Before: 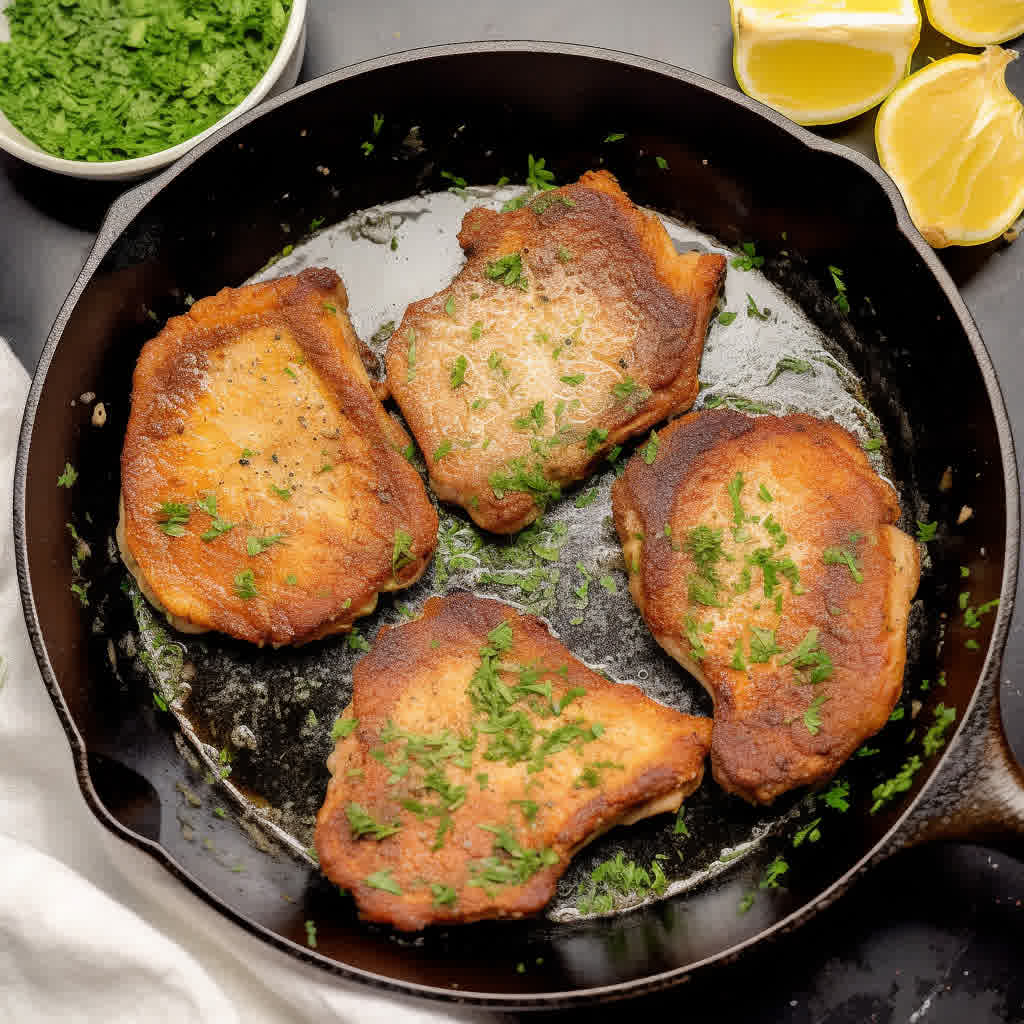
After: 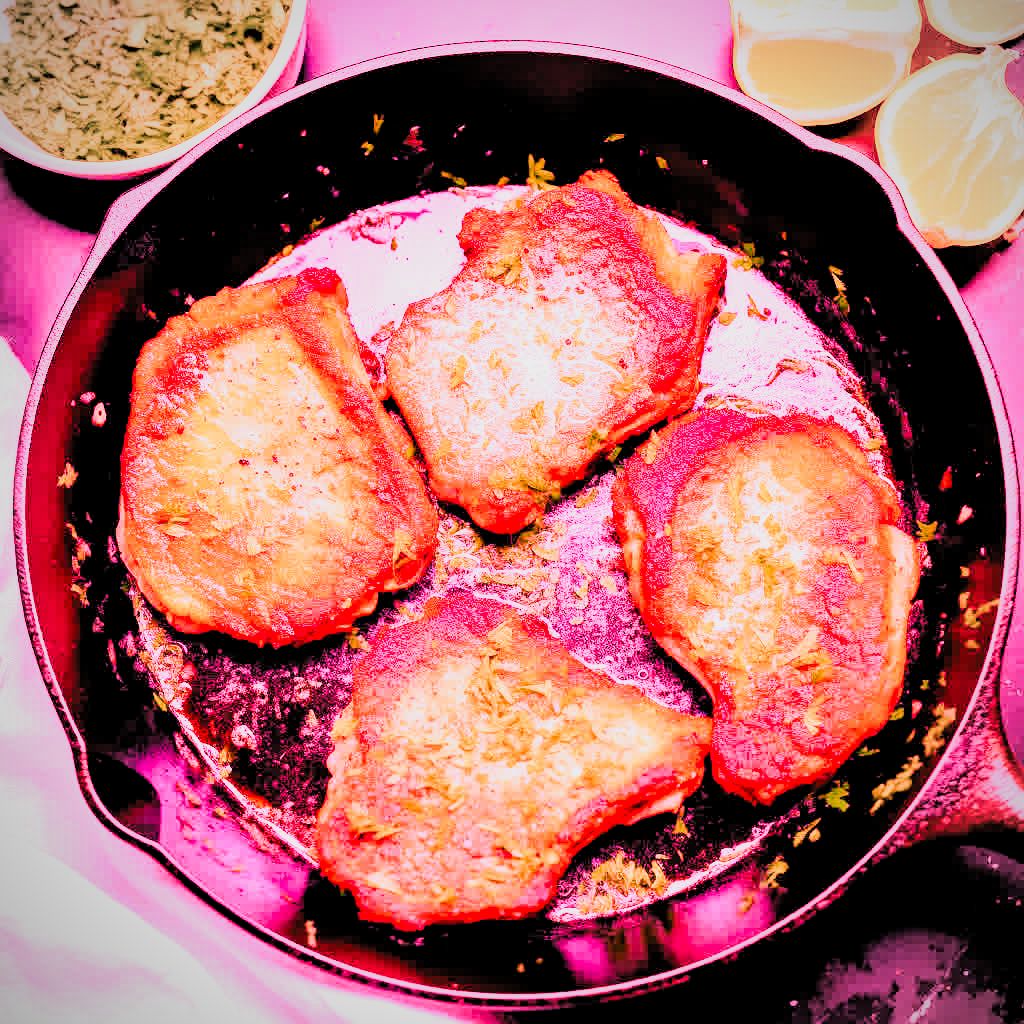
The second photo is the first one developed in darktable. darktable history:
raw chromatic aberrations: on, module defaults
color balance rgb: perceptual saturation grading › global saturation 25%, perceptual brilliance grading › mid-tones 10%, perceptual brilliance grading › shadows 15%, global vibrance 20%
filmic rgb: black relative exposure -7.65 EV, white relative exposure 4.56 EV, hardness 3.61
highlight reconstruction: method reconstruct color, iterations 1, diameter of reconstruction 64 px
hot pixels: on, module defaults
lens correction: scale 1.01, crop 1, focal 85, aperture 2.8, distance 10.02, camera "Canon EOS RP", lens "Canon RF 85mm F2 MACRO IS STM"
raw denoise: x [[0, 0.25, 0.5, 0.75, 1] ×4]
tone equalizer "mask blending: all purposes": on, module defaults
white balance: red 2.129, blue 1.575
local contrast: highlights 100%, shadows 100%, detail 120%, midtone range 0.2
contrast brightness saturation: contrast 0.2, brightness 0.16, saturation 0.22
exposure: black level correction -0.002, exposure 0.54 EV, compensate highlight preservation false
filmic: grey point source 18, black point source -8.65, white point source 2.45, grey point target 18, white point target 100, output power 2.2, latitude stops 2, contrast 1.5, saturation 100, global saturation 100
haze removal: strength 0.29, distance 0.25, compatibility mode true, adaptive false
vibrance: on, module defaults
vignetting: fall-off radius 60.92%
